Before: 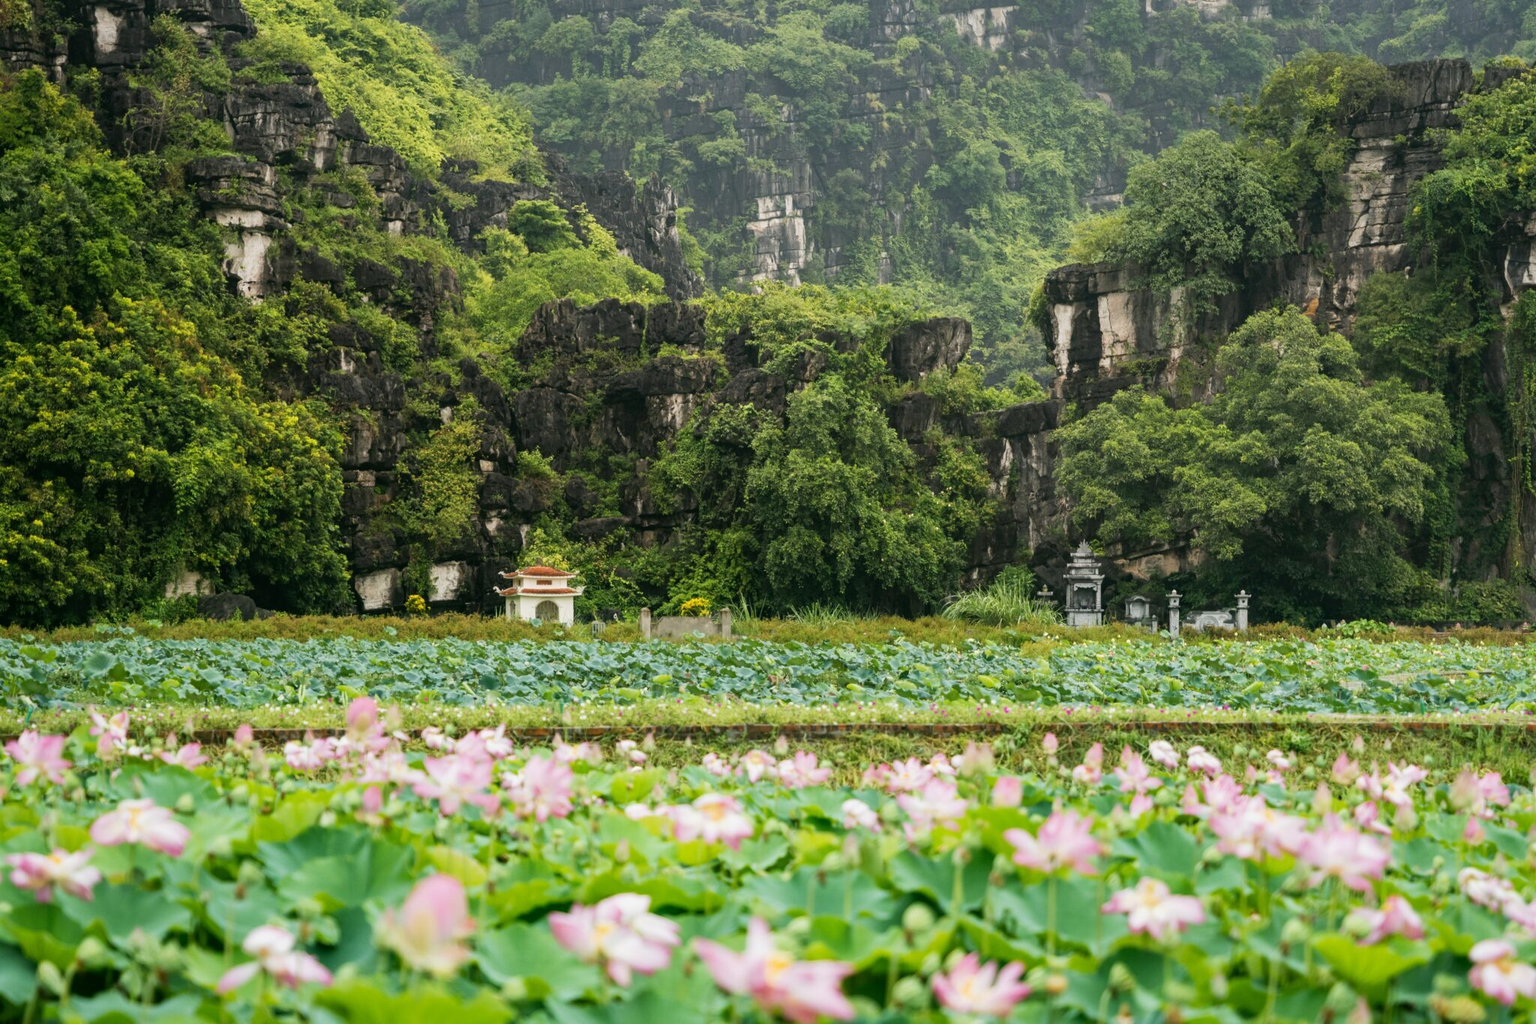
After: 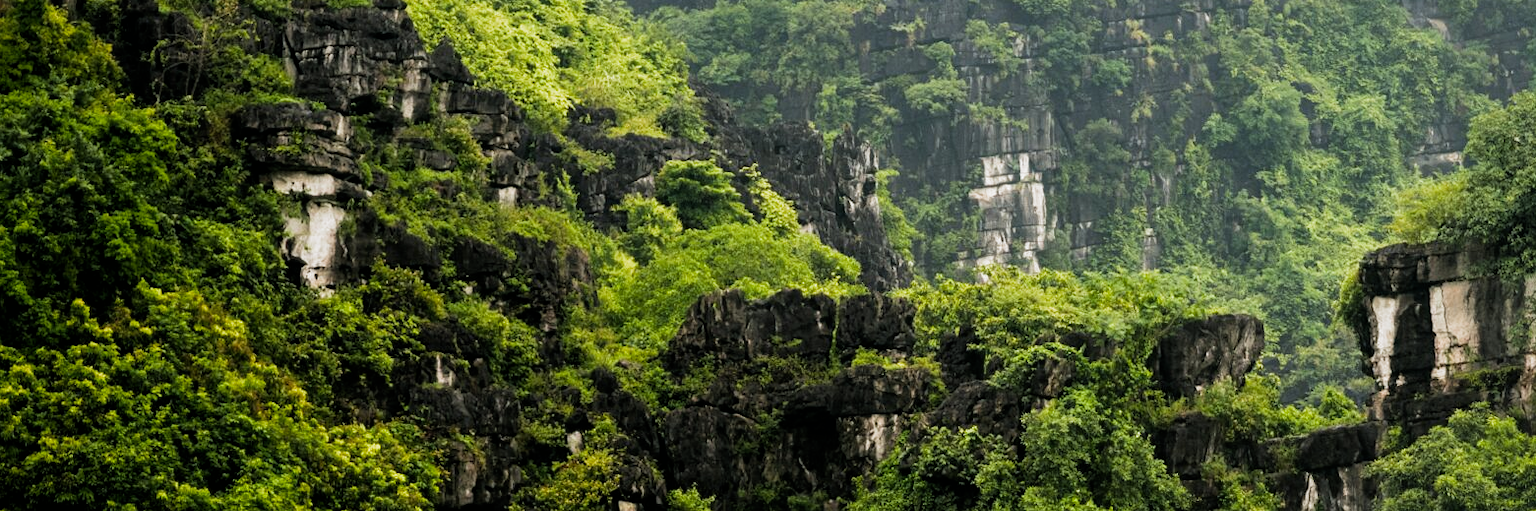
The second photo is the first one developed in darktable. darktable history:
color balance rgb: perceptual saturation grading › global saturation 20%, global vibrance 20%
crop: left 0.579%, top 7.627%, right 23.167%, bottom 54.275%
filmic rgb: black relative exposure -8.2 EV, white relative exposure 2.2 EV, threshold 3 EV, hardness 7.11, latitude 75%, contrast 1.325, highlights saturation mix -2%, shadows ↔ highlights balance 30%, preserve chrominance RGB euclidean norm, color science v5 (2021), contrast in shadows safe, contrast in highlights safe, enable highlight reconstruction true
